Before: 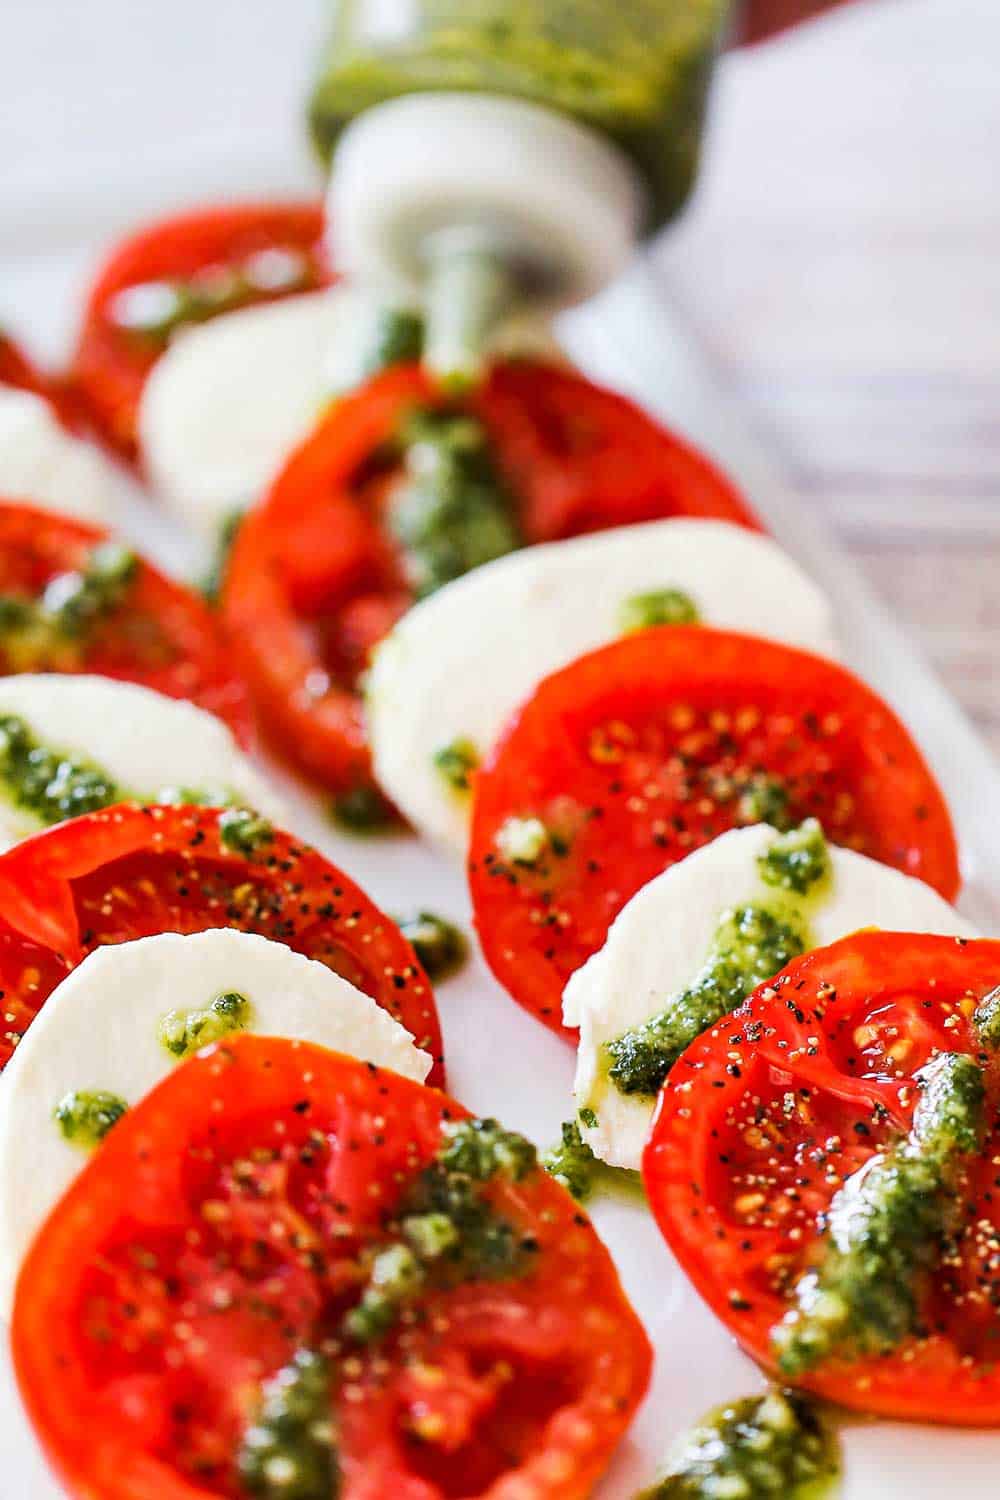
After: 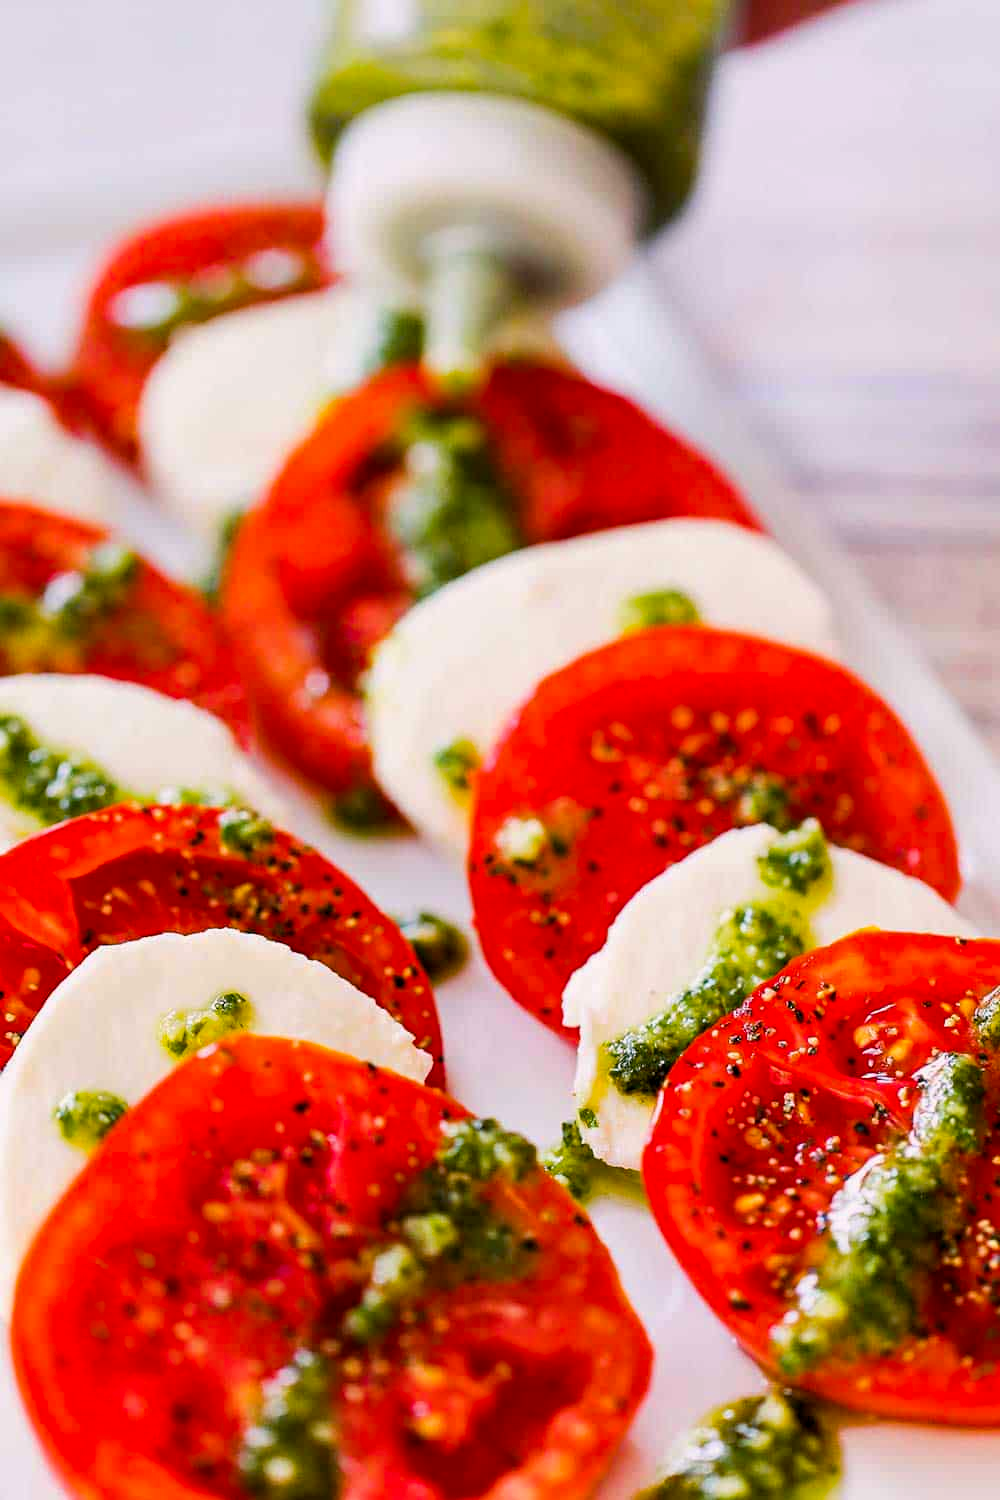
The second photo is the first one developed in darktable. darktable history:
color balance rgb: highlights gain › chroma 1.533%, highlights gain › hue 306.42°, global offset › luminance -0.257%, perceptual saturation grading › global saturation 19.869%
color correction: highlights a* -0.105, highlights b* 0.073
color calibration: output R [0.999, 0.026, -0.11, 0], output G [-0.019, 1.037, -0.099, 0], output B [0.022, -0.023, 0.902, 0], illuminant same as pipeline (D50), adaptation XYZ, x 0.346, y 0.359, temperature 5009.46 K
